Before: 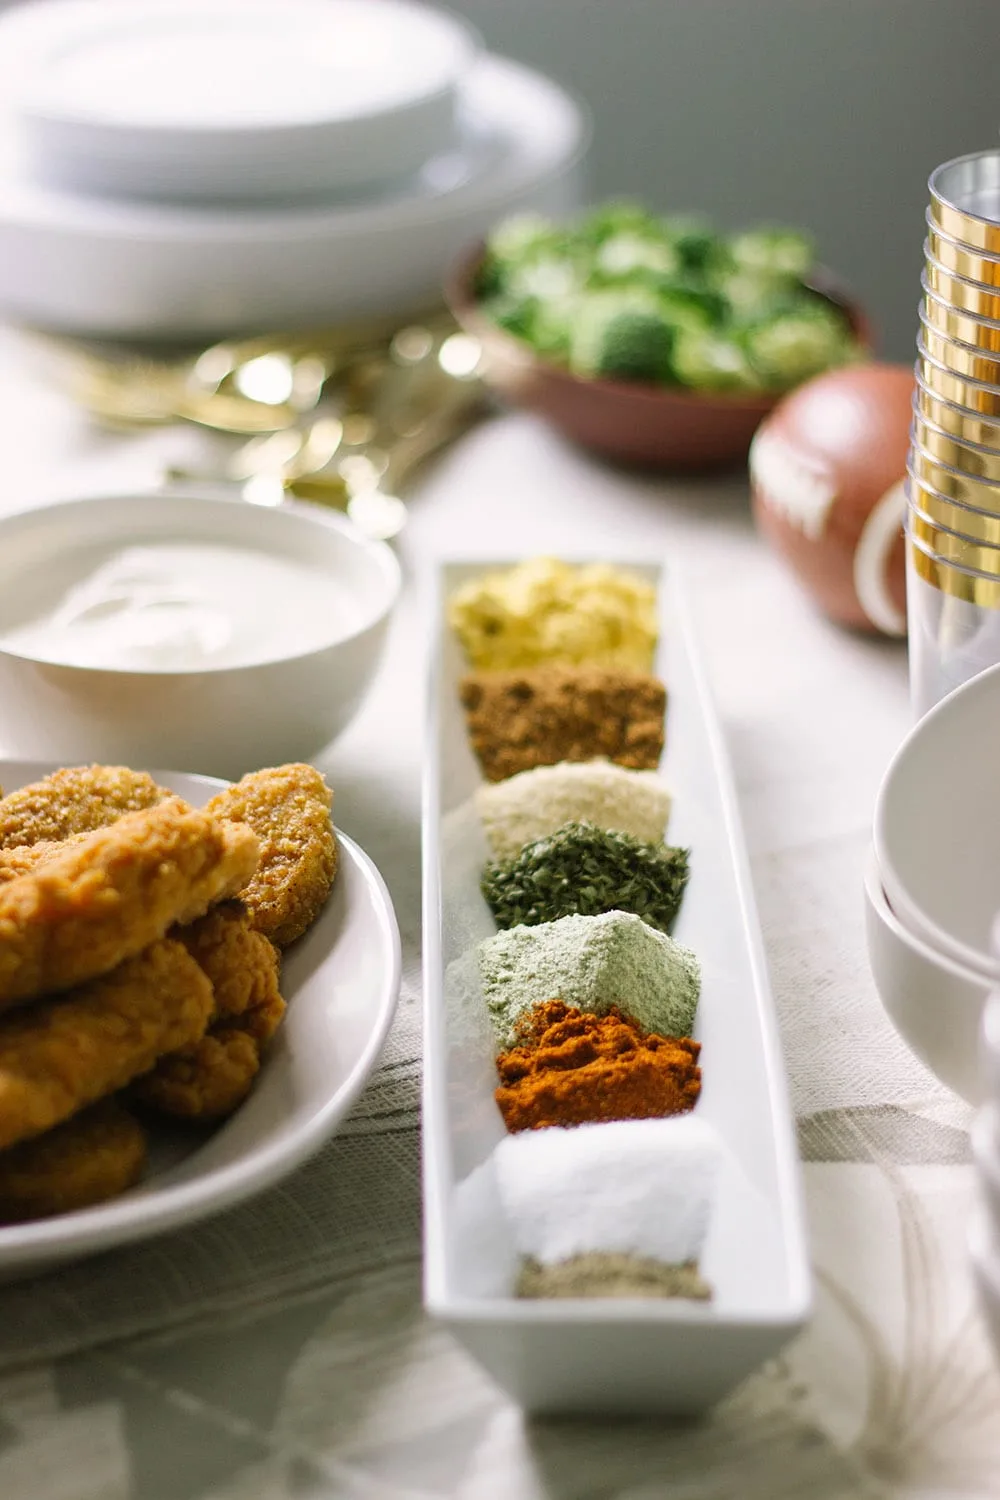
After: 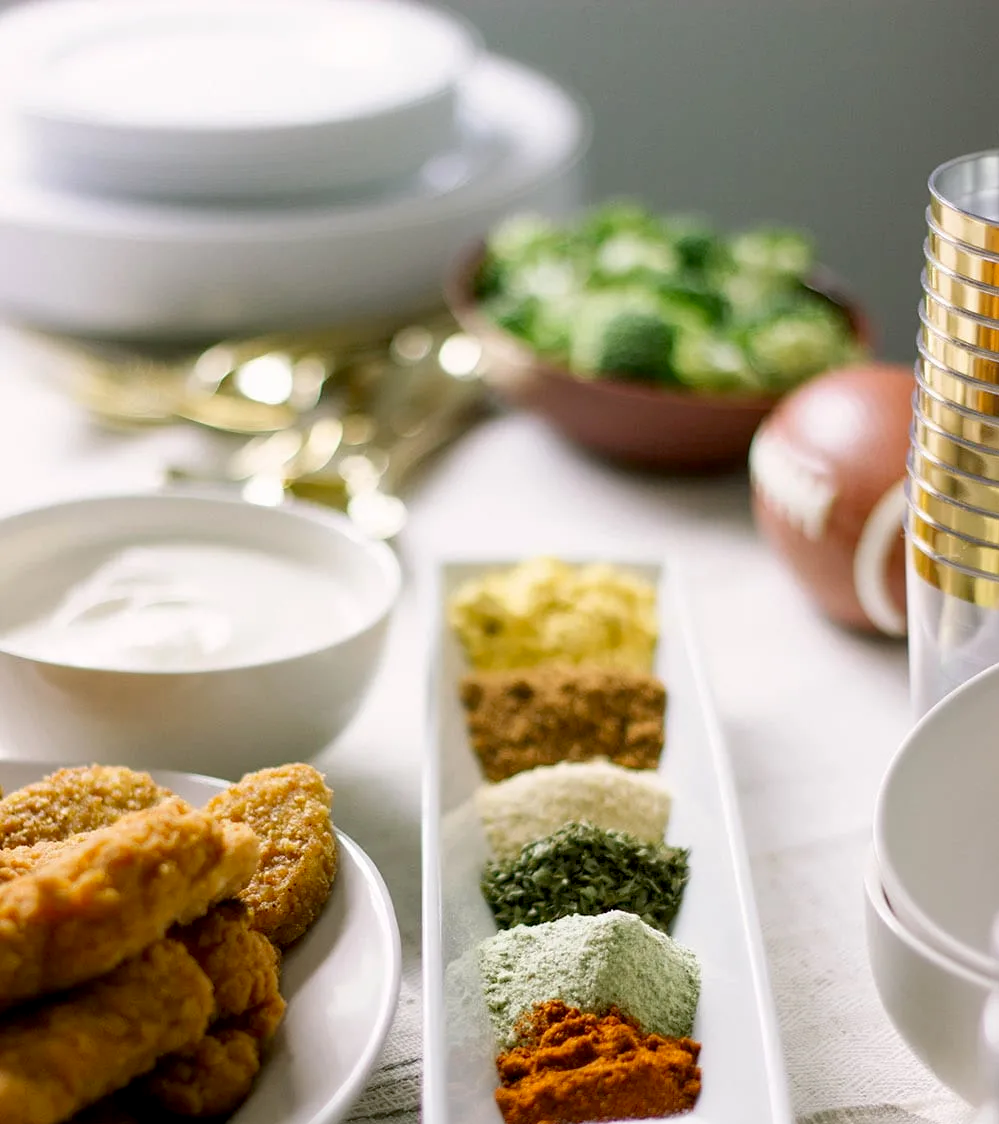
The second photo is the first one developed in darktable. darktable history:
exposure: black level correction 0.007, compensate highlight preservation false
crop: bottom 24.967%
